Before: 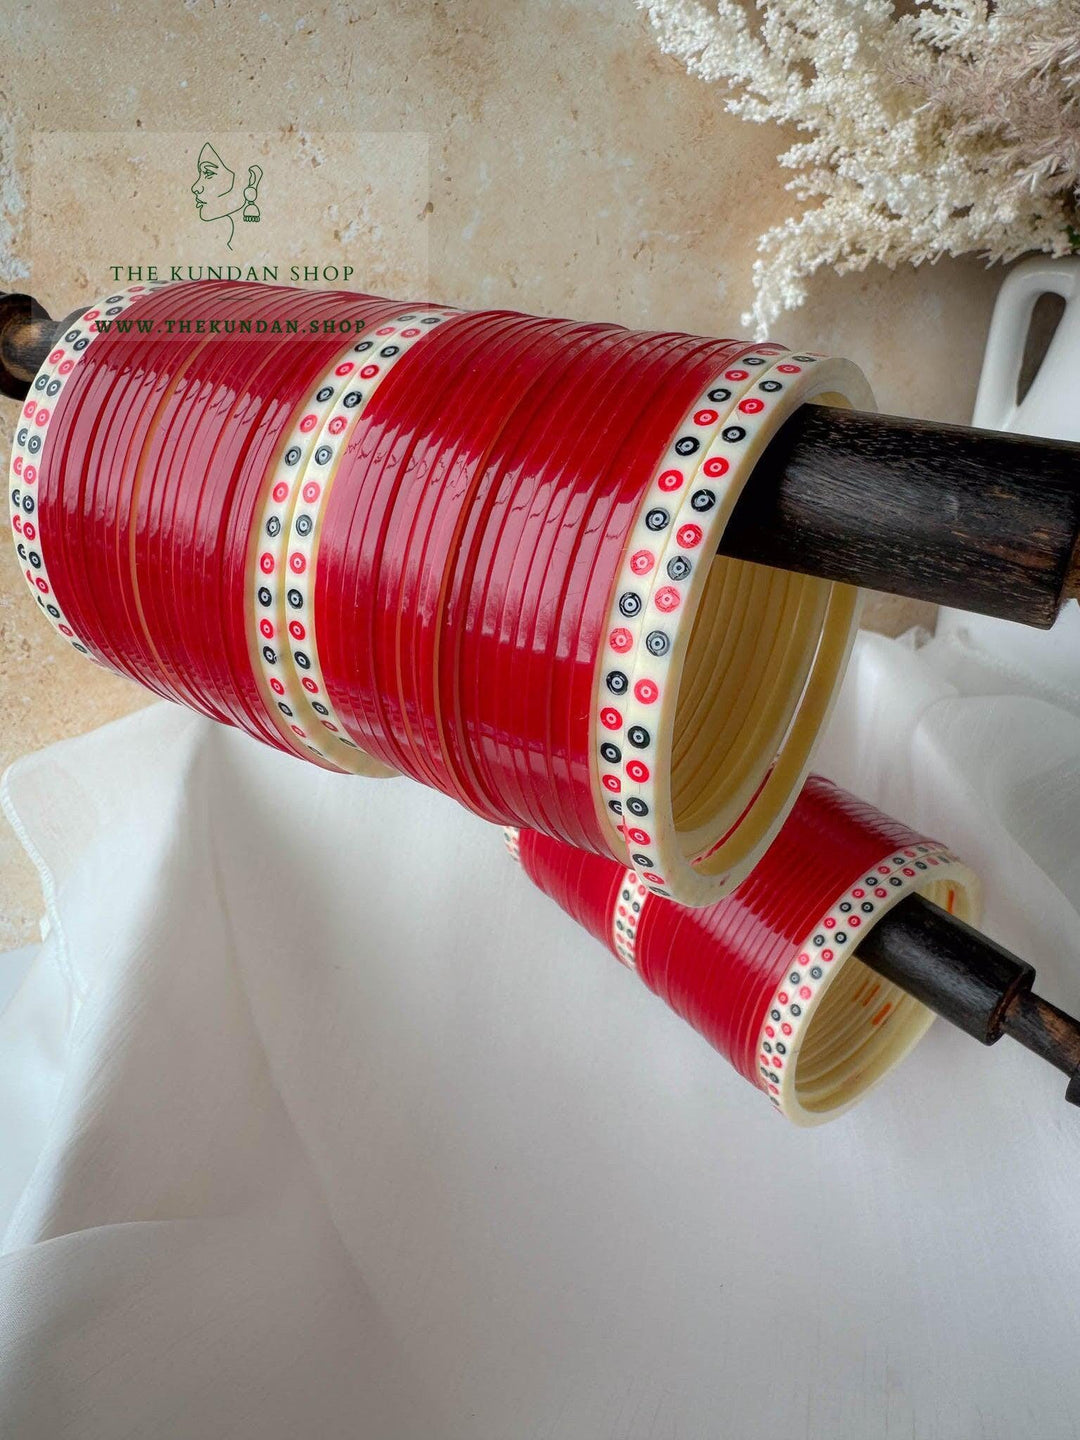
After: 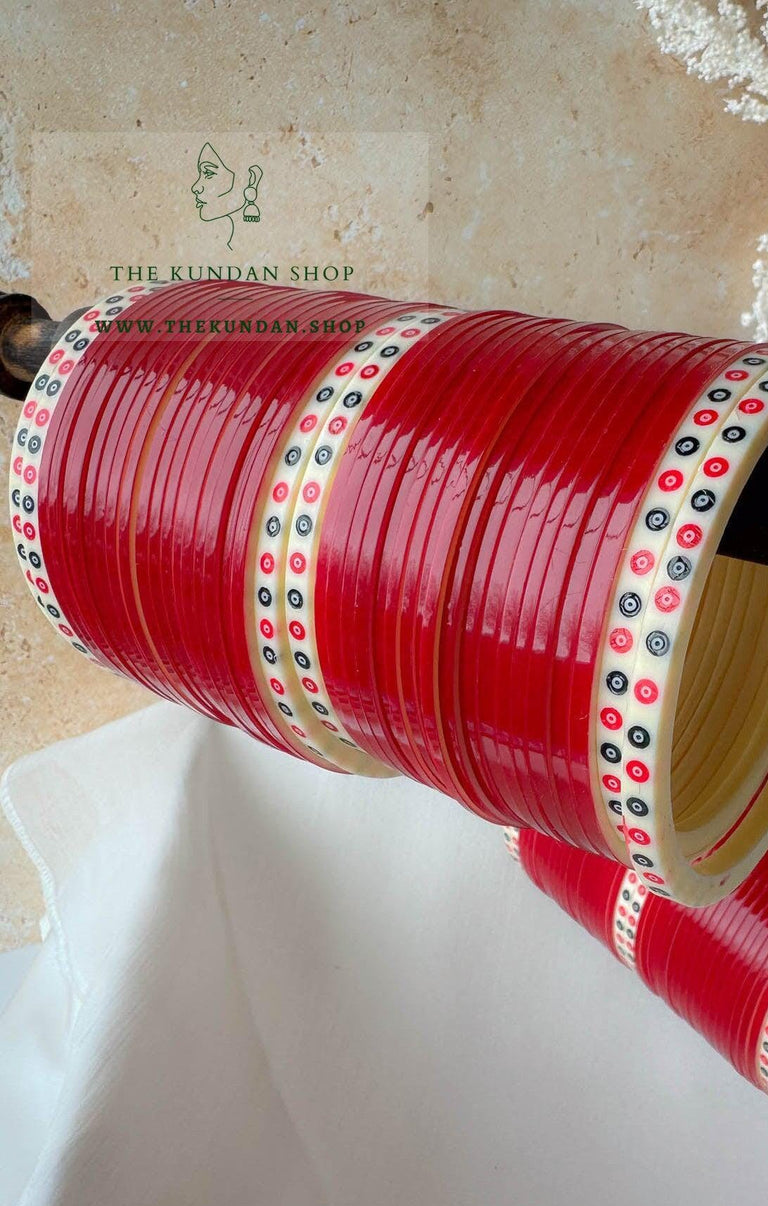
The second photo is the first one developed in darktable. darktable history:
crop: right 28.825%, bottom 16.191%
